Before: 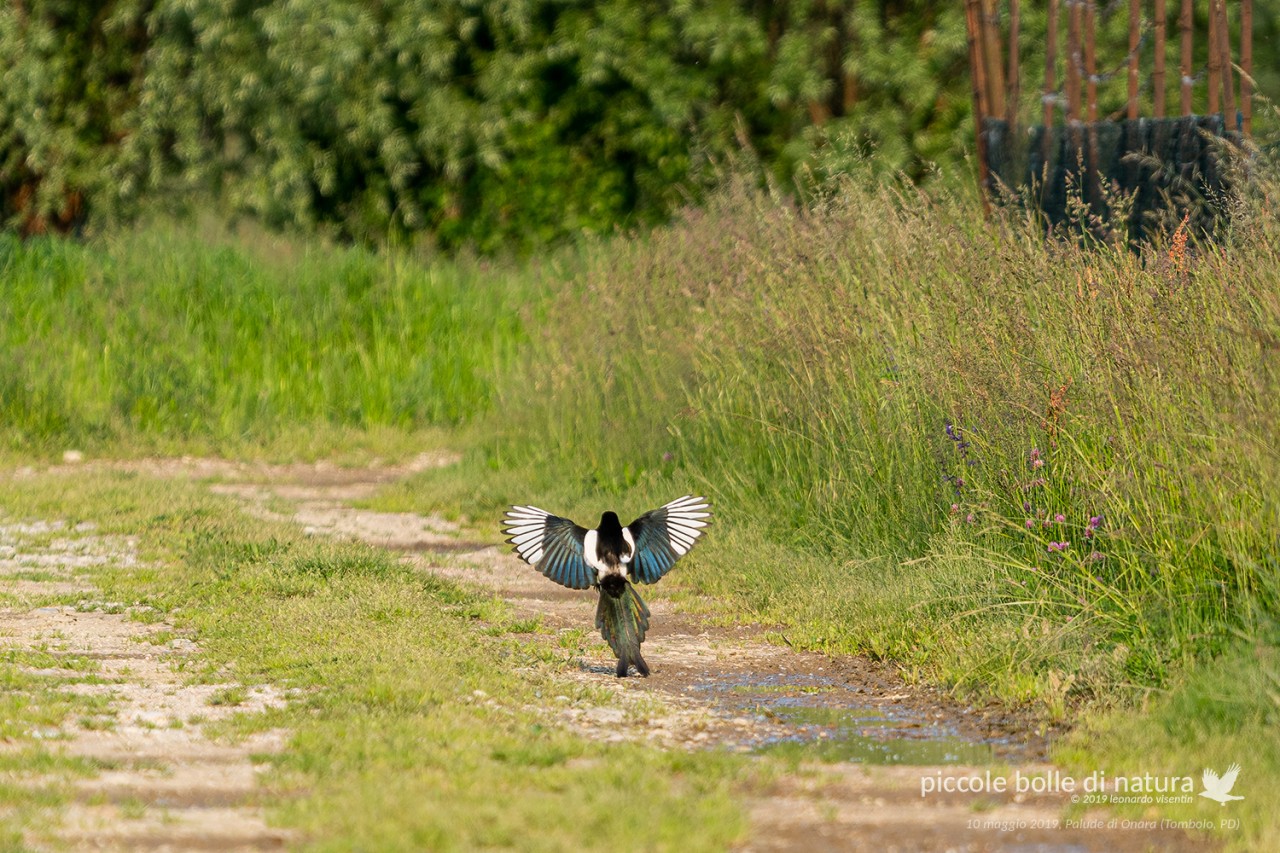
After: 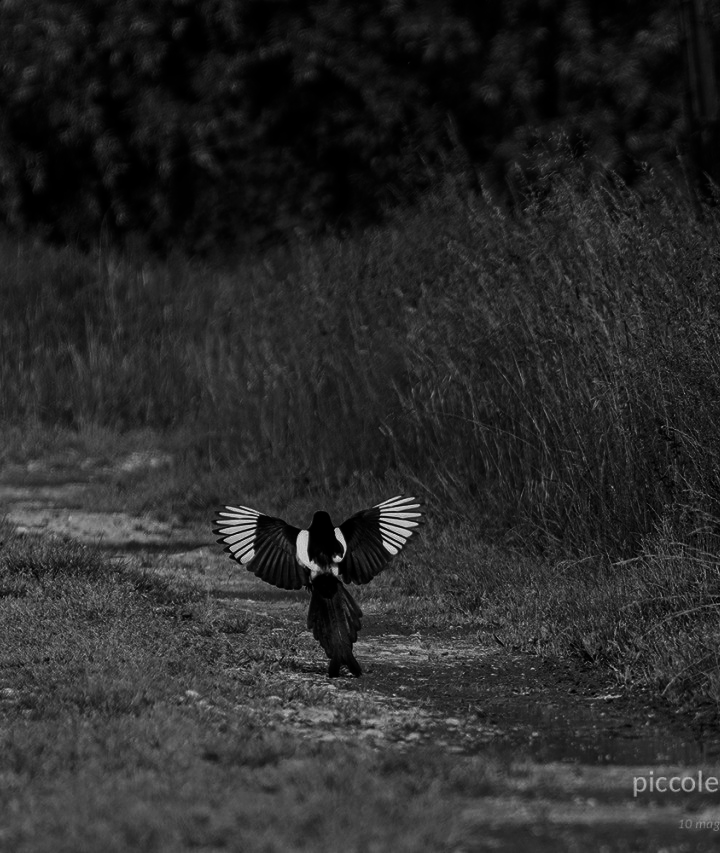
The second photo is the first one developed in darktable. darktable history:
contrast brightness saturation: contrast 0.02, brightness -1, saturation -1
color balance: lift [1.005, 0.99, 1.007, 1.01], gamma [1, 1.034, 1.032, 0.966], gain [0.873, 1.055, 1.067, 0.933]
crop and rotate: left 22.516%, right 21.234%
